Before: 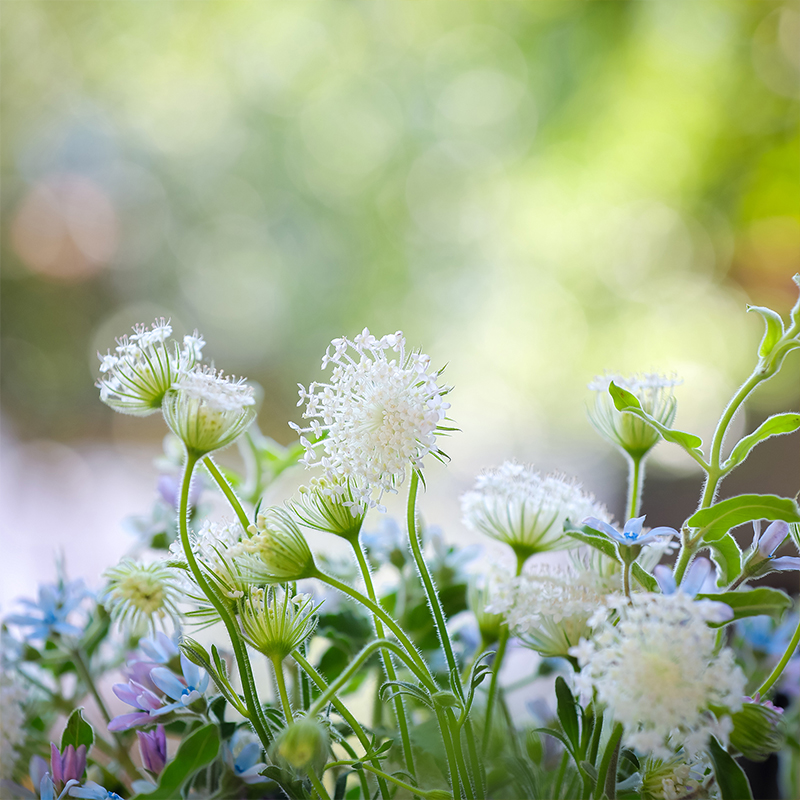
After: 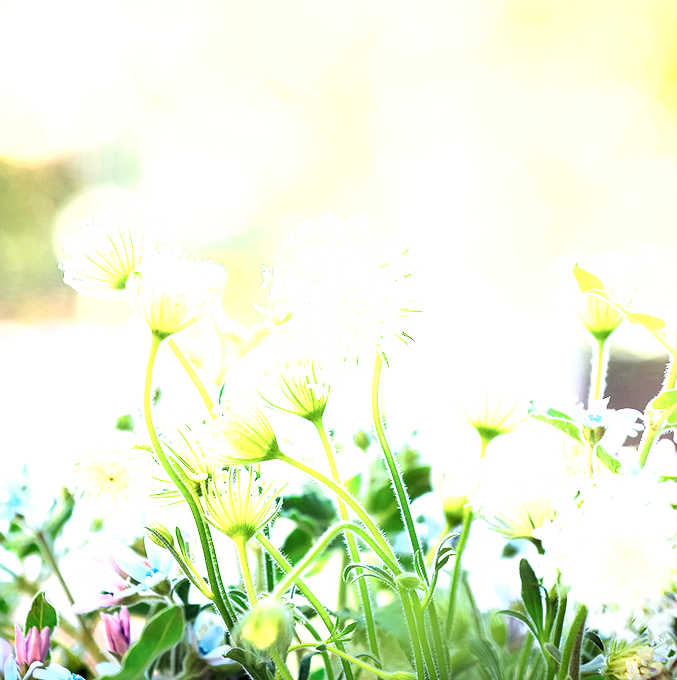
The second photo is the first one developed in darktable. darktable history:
crop and rotate: left 4.599%, top 14.973%, right 10.655%
color zones: curves: ch0 [(0.018, 0.548) (0.224, 0.64) (0.425, 0.447) (0.675, 0.575) (0.732, 0.579)]; ch1 [(0.066, 0.487) (0.25, 0.5) (0.404, 0.43) (0.75, 0.421) (0.956, 0.421)]; ch2 [(0.044, 0.561) (0.215, 0.465) (0.399, 0.544) (0.465, 0.548) (0.614, 0.447) (0.724, 0.43) (0.882, 0.623) (0.956, 0.632)]
base curve: curves: ch0 [(0, 0) (0.007, 0.004) (0.027, 0.03) (0.046, 0.07) (0.207, 0.54) (0.442, 0.872) (0.673, 0.972) (1, 1)]
local contrast: on, module defaults
tone equalizer: -8 EV -0.001 EV, -7 EV 0.001 EV, -6 EV -0.003 EV, -5 EV -0.013 EV, -4 EV -0.077 EV, -3 EV -0.22 EV, -2 EV -0.276 EV, -1 EV 0.095 EV, +0 EV 0.305 EV
velvia: on, module defaults
levels: levels [0.044, 0.416, 0.908]
